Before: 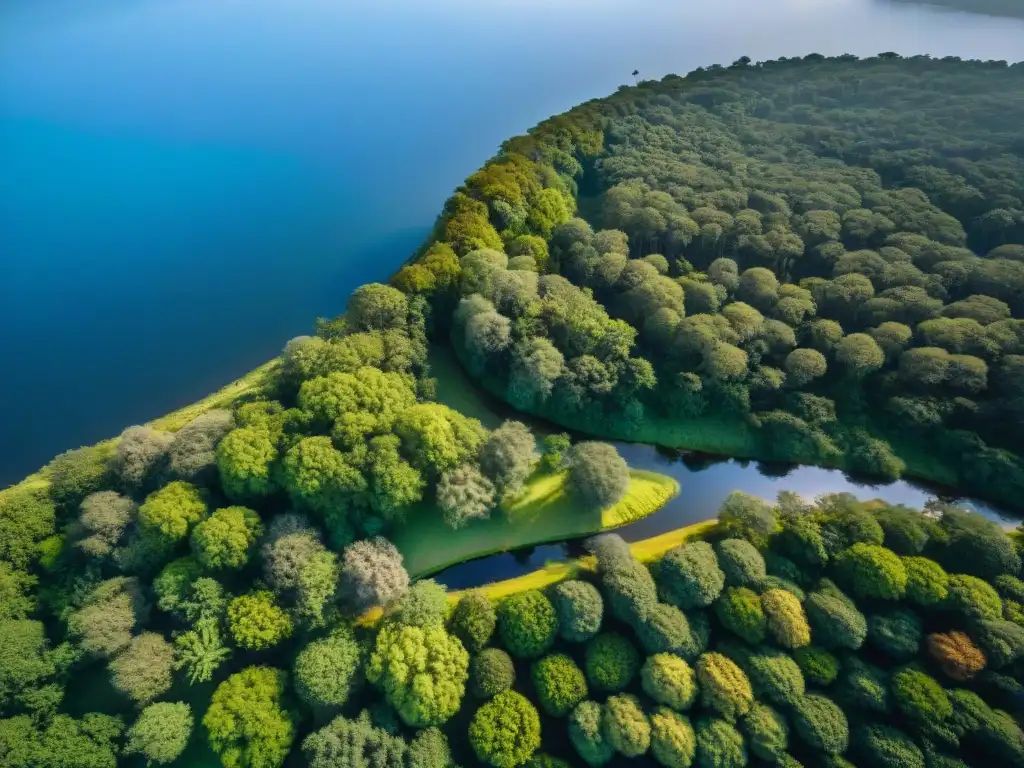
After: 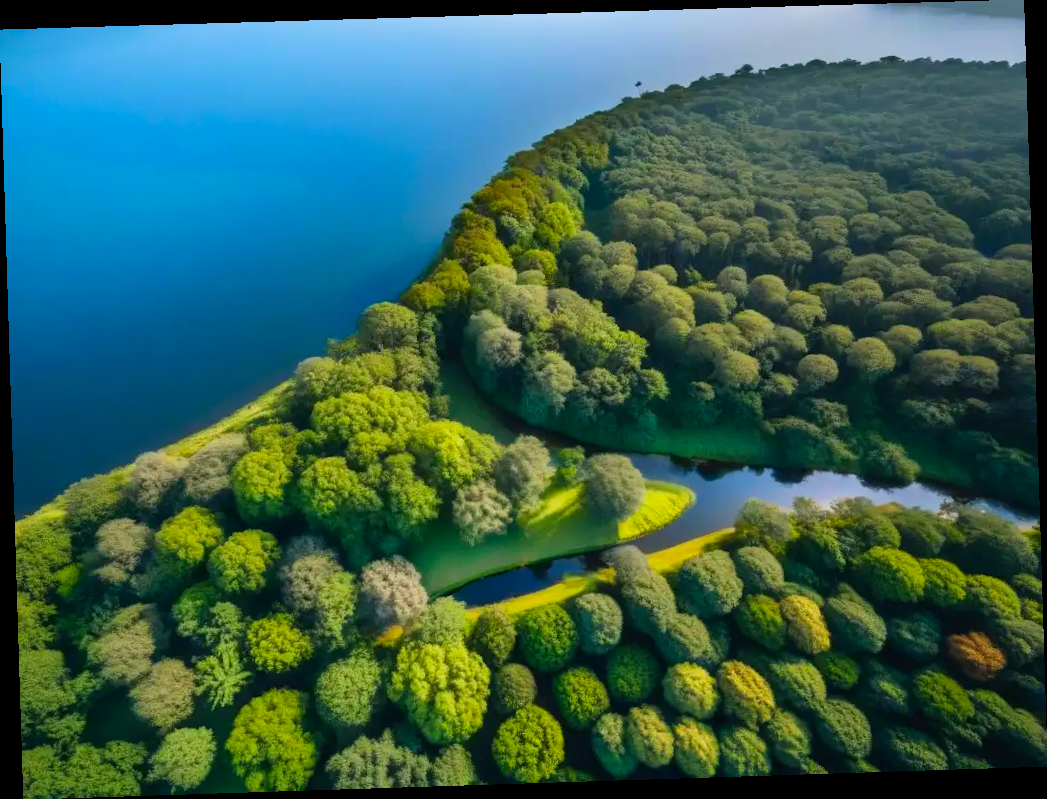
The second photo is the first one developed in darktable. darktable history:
rotate and perspective: rotation -1.77°, lens shift (horizontal) 0.004, automatic cropping off
color contrast: green-magenta contrast 1.2, blue-yellow contrast 1.2
